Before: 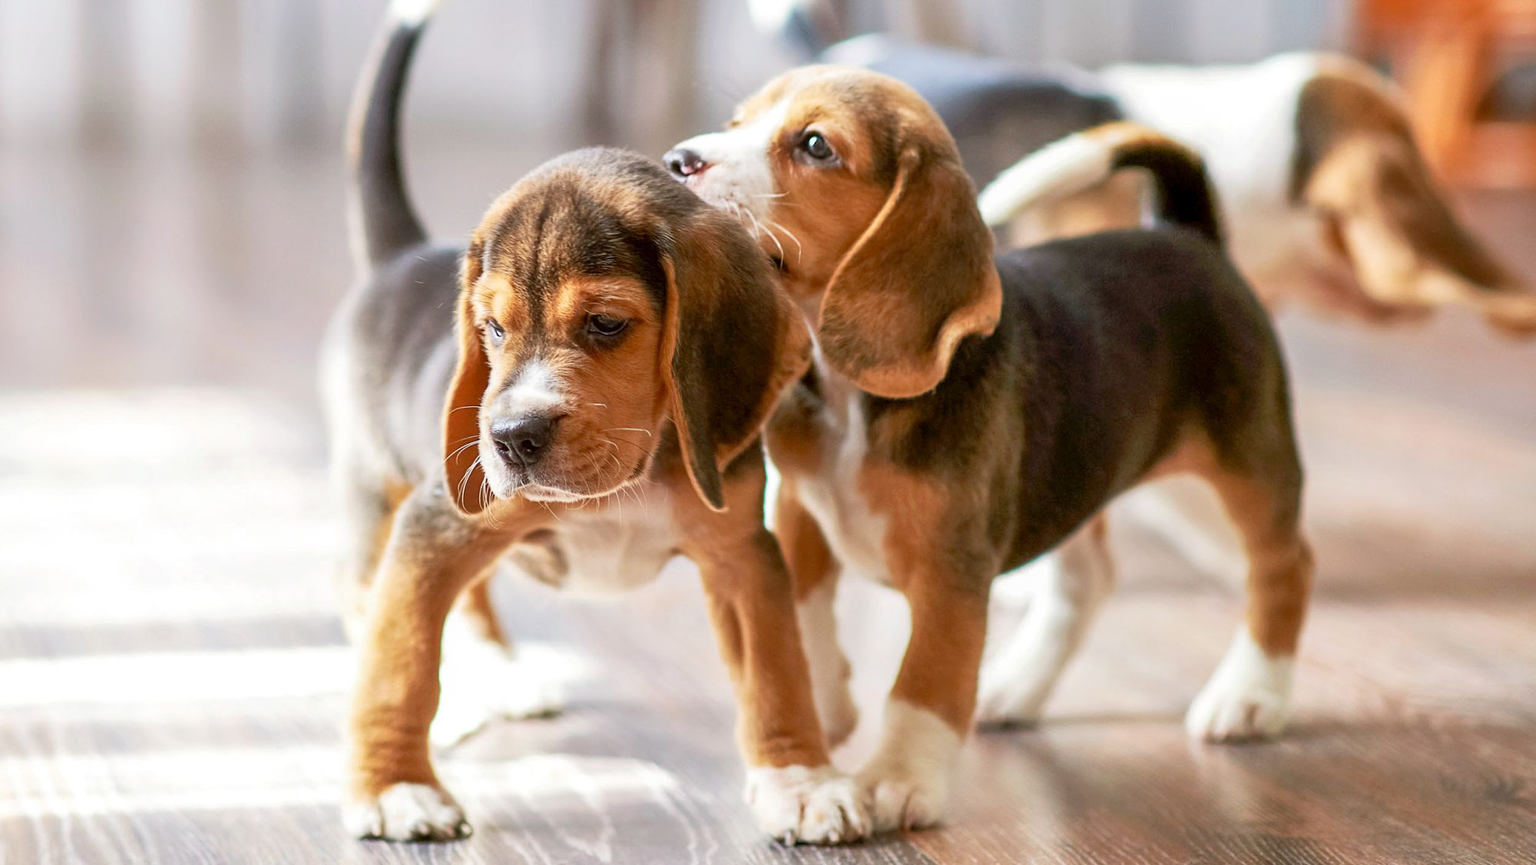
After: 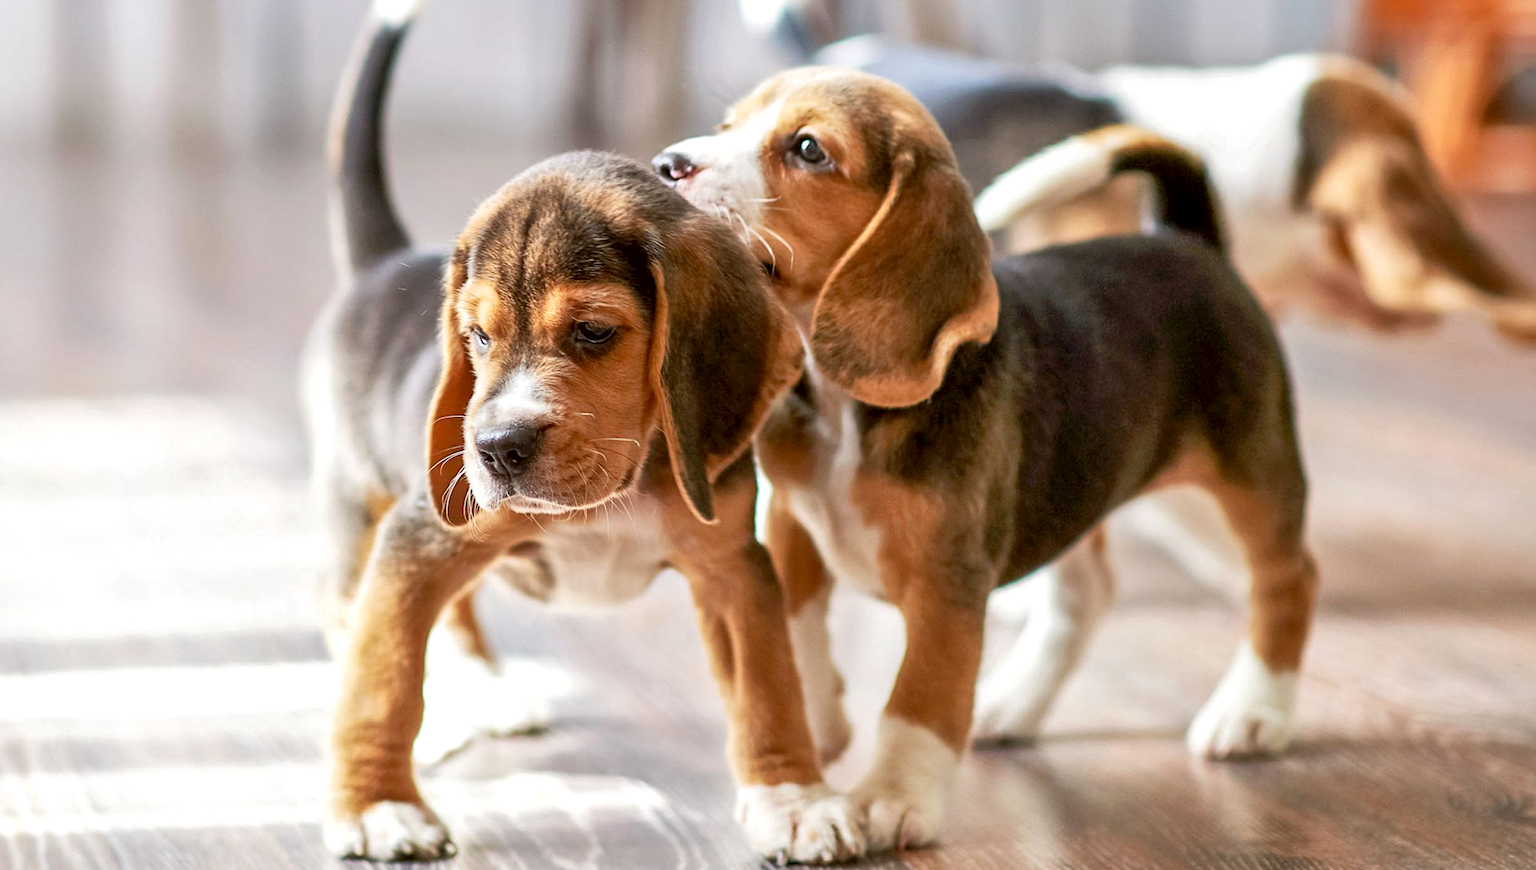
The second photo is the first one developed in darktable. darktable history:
tone equalizer: edges refinement/feathering 500, mask exposure compensation -1.57 EV, preserve details no
local contrast: mode bilateral grid, contrast 31, coarseness 25, midtone range 0.2
crop and rotate: left 1.709%, right 0.555%, bottom 1.65%
